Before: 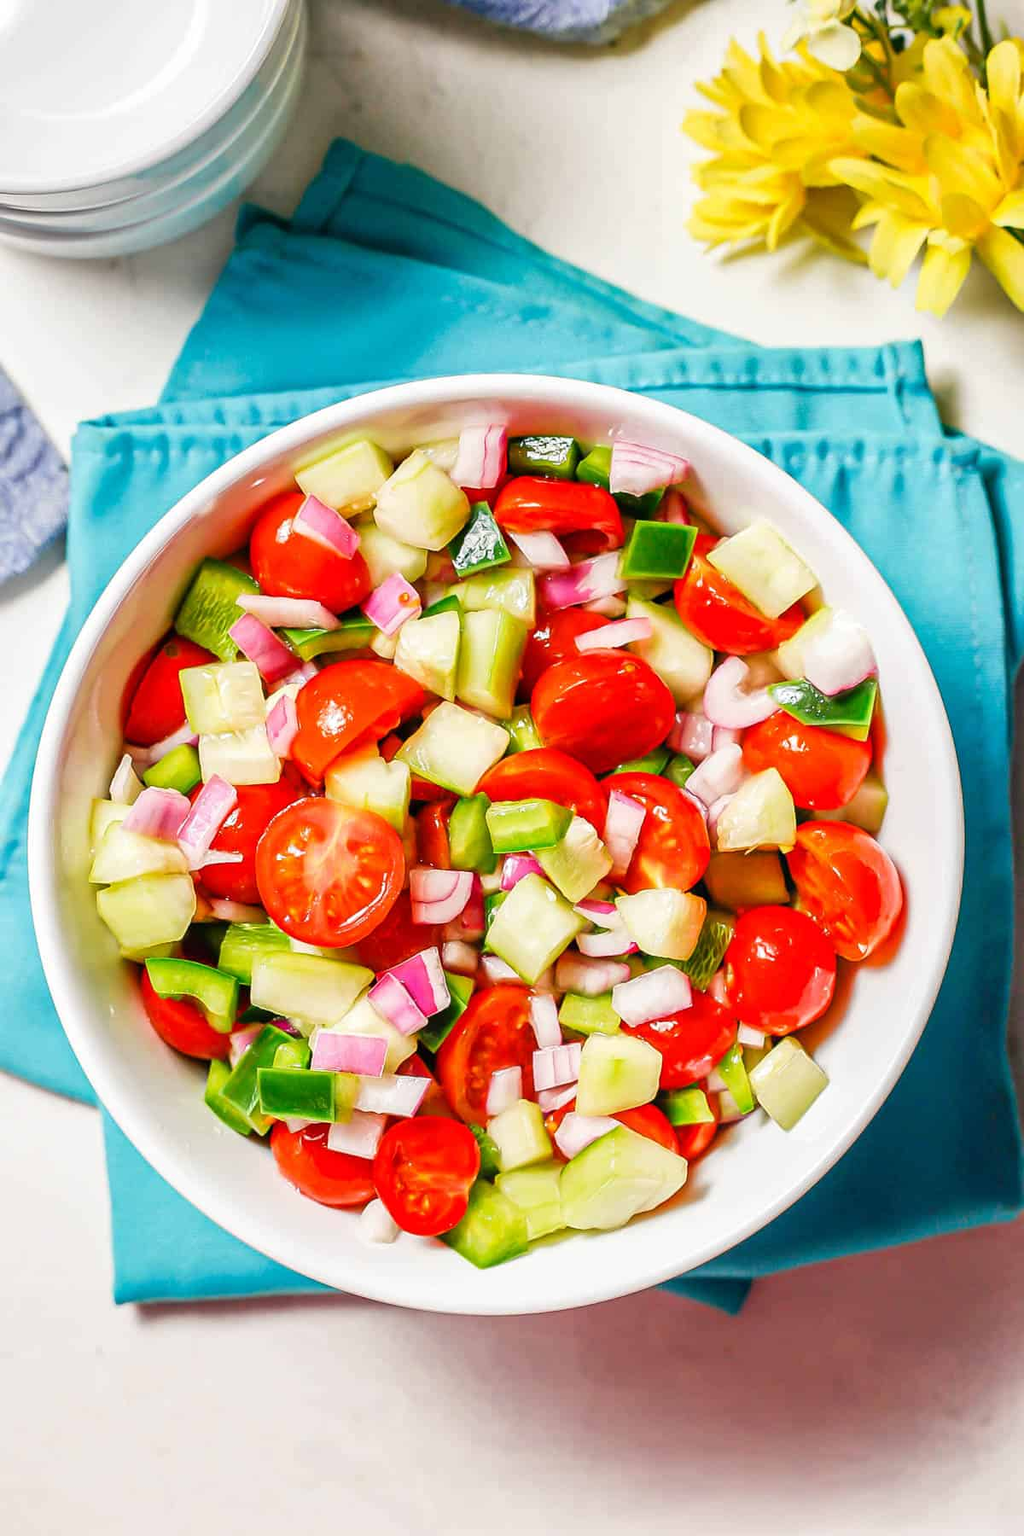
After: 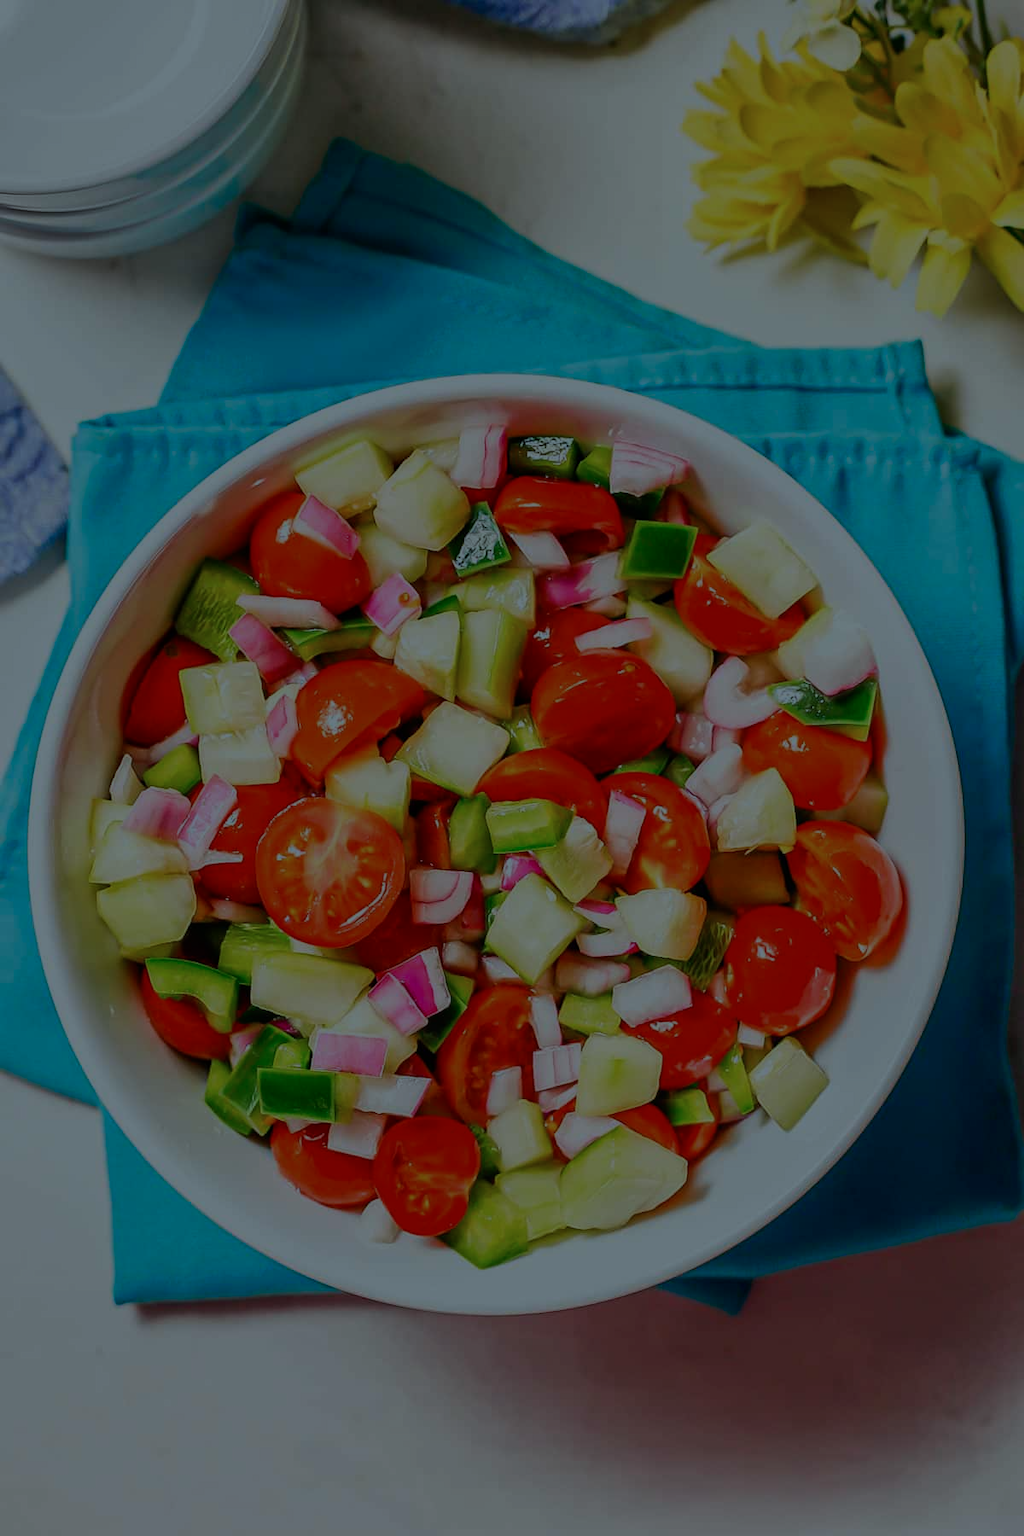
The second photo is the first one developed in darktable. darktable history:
exposure: exposure -2.446 EV, compensate highlight preservation false
color zones: curves: ch1 [(0.25, 0.5) (0.747, 0.71)]
color correction: highlights a* -4.73, highlights b* 5.06, saturation 0.97
color calibration: x 0.37, y 0.382, temperature 4313.32 K
